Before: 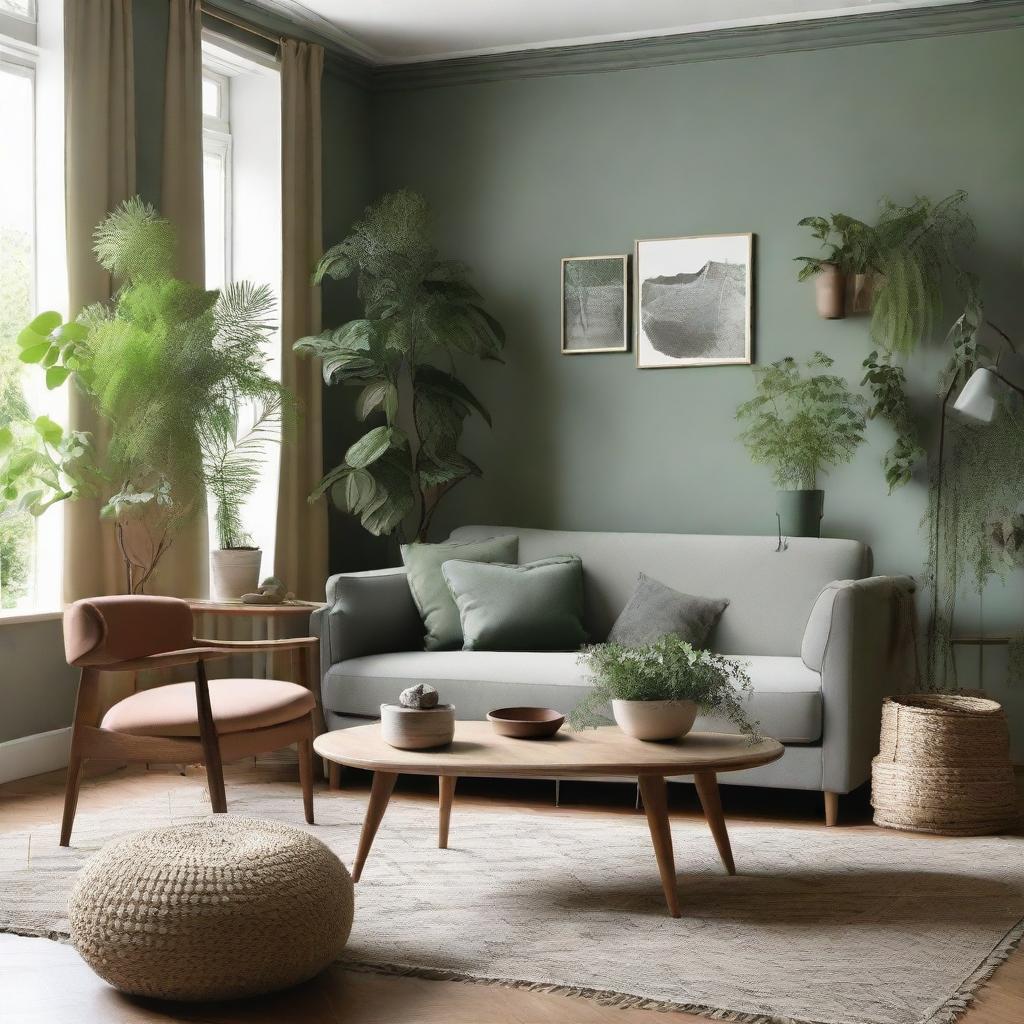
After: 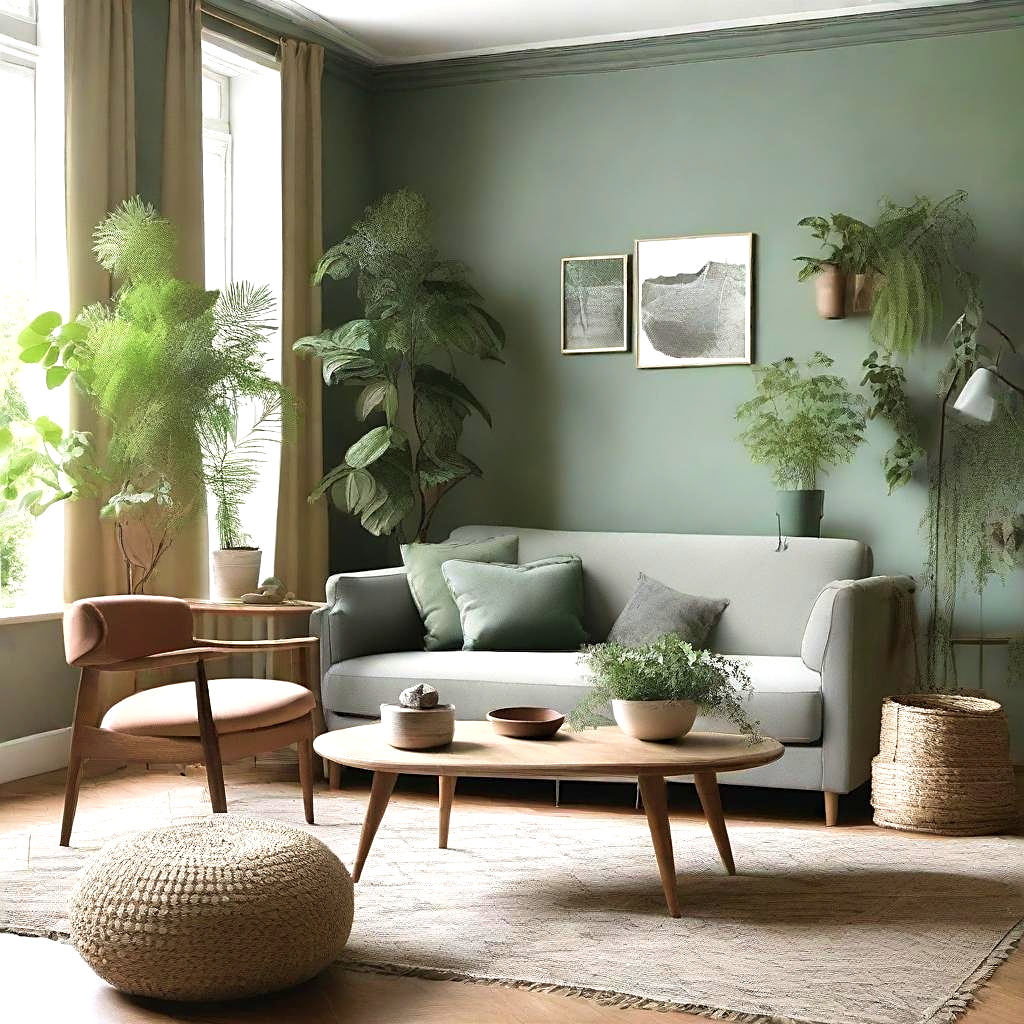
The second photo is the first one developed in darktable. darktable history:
velvia: on, module defaults
sharpen: on, module defaults
exposure: black level correction 0.001, exposure 0.498 EV, compensate exposure bias true, compensate highlight preservation false
